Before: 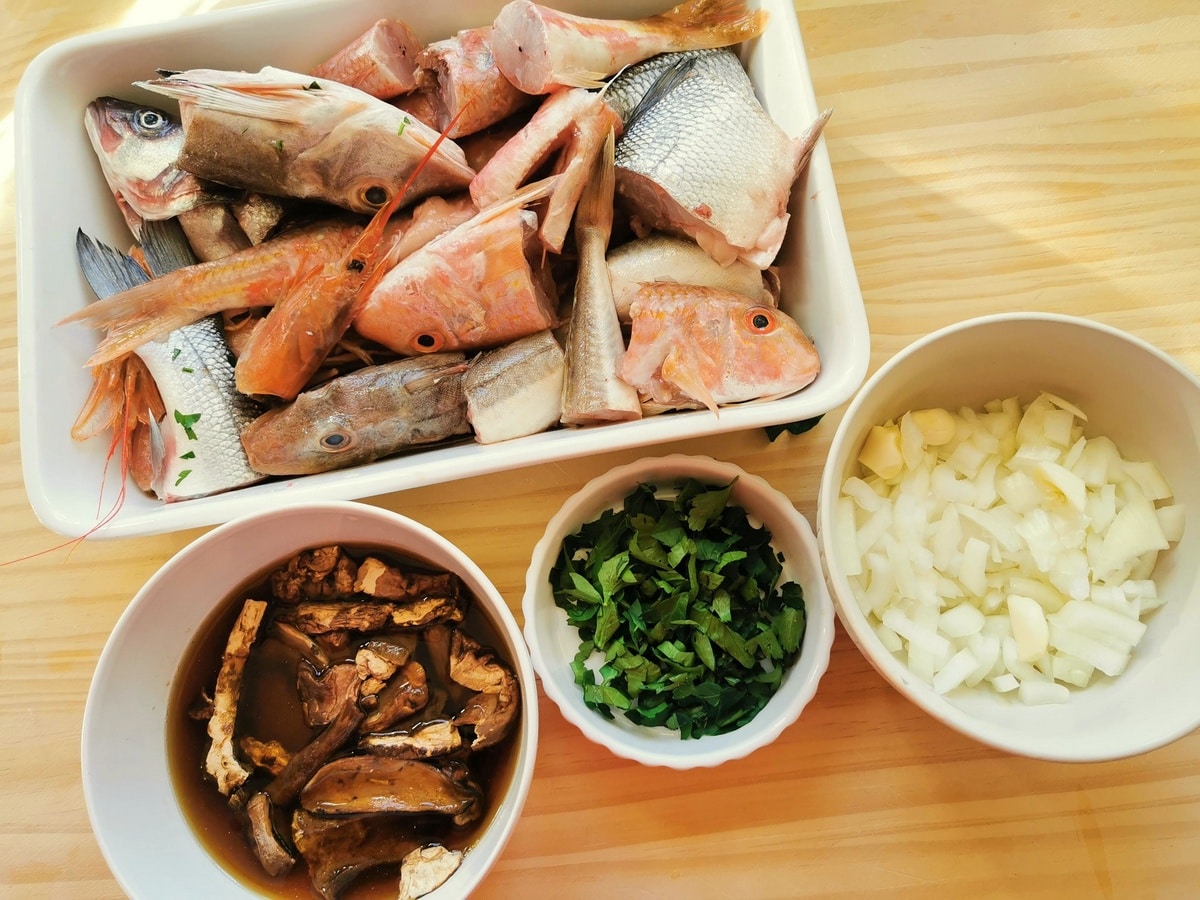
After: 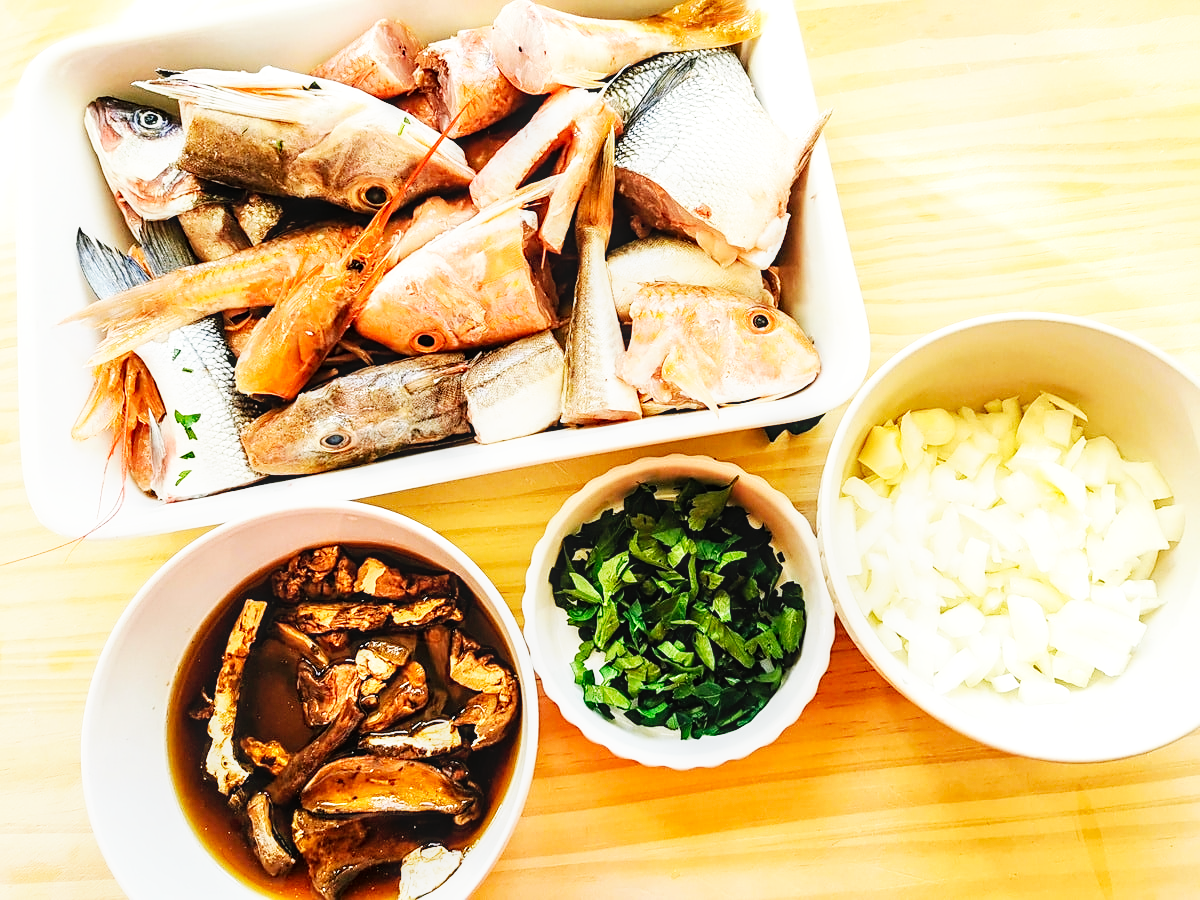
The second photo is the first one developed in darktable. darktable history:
local contrast: on, module defaults
sharpen: on, module defaults
contrast brightness saturation: contrast 0.052
base curve: curves: ch0 [(0, 0) (0.007, 0.004) (0.027, 0.03) (0.046, 0.07) (0.207, 0.54) (0.442, 0.872) (0.673, 0.972) (1, 1)], preserve colors none
